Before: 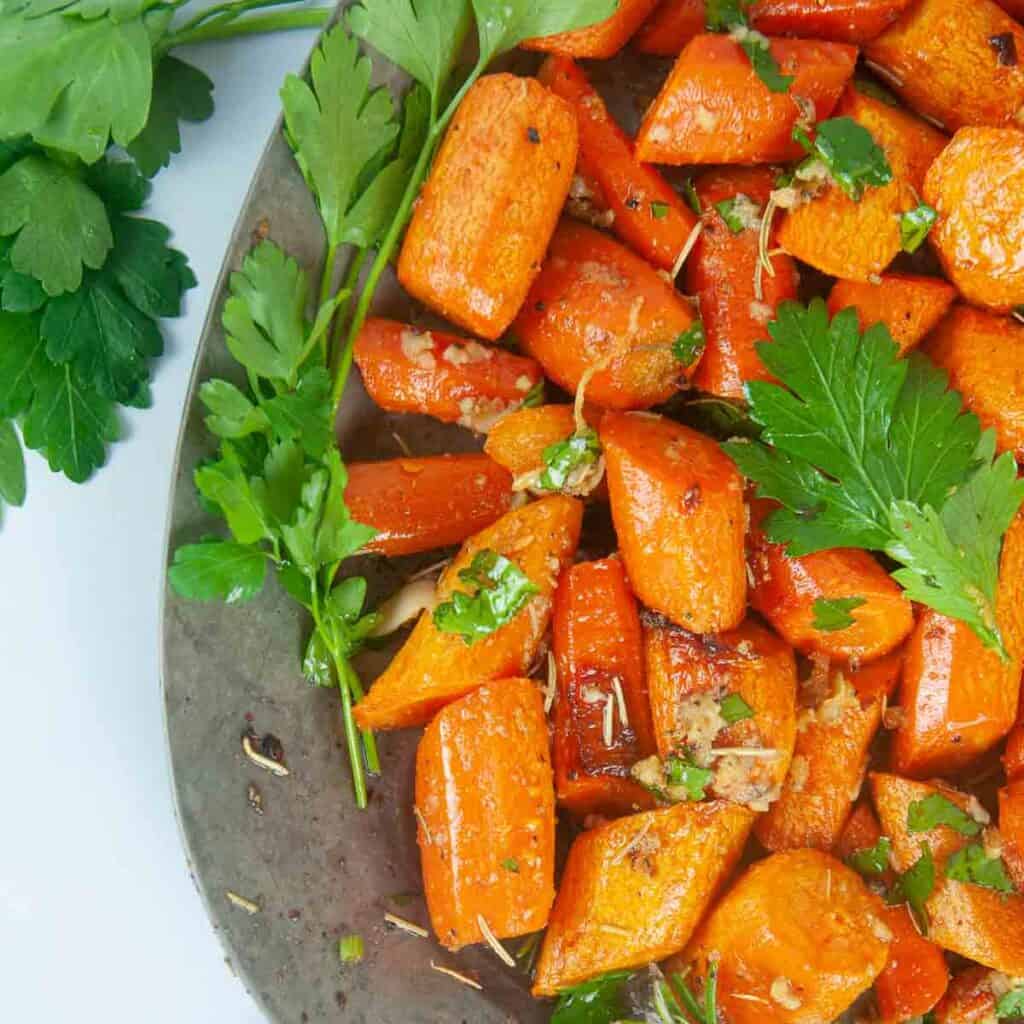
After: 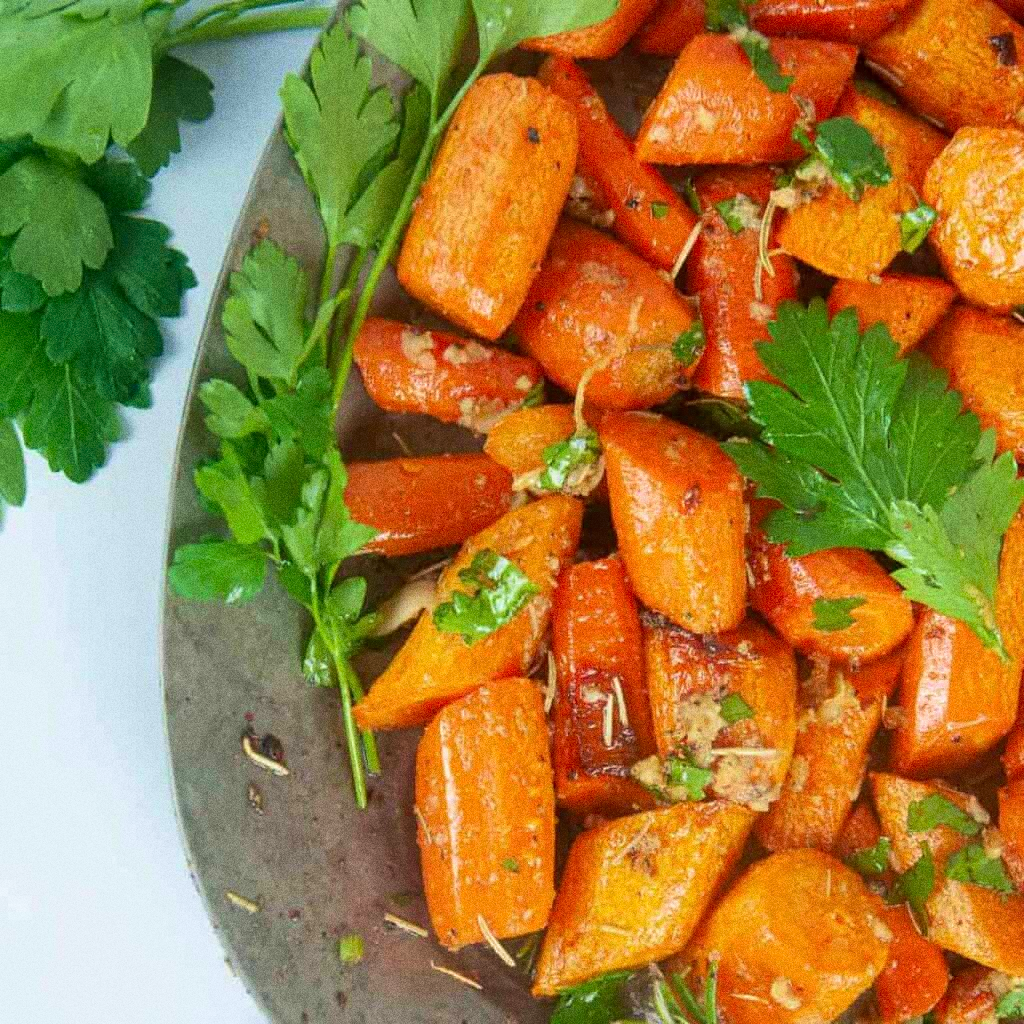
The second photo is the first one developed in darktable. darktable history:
velvia: on, module defaults
grain: coarseness 0.09 ISO, strength 40%
exposure: black level correction 0.002, compensate highlight preservation false
